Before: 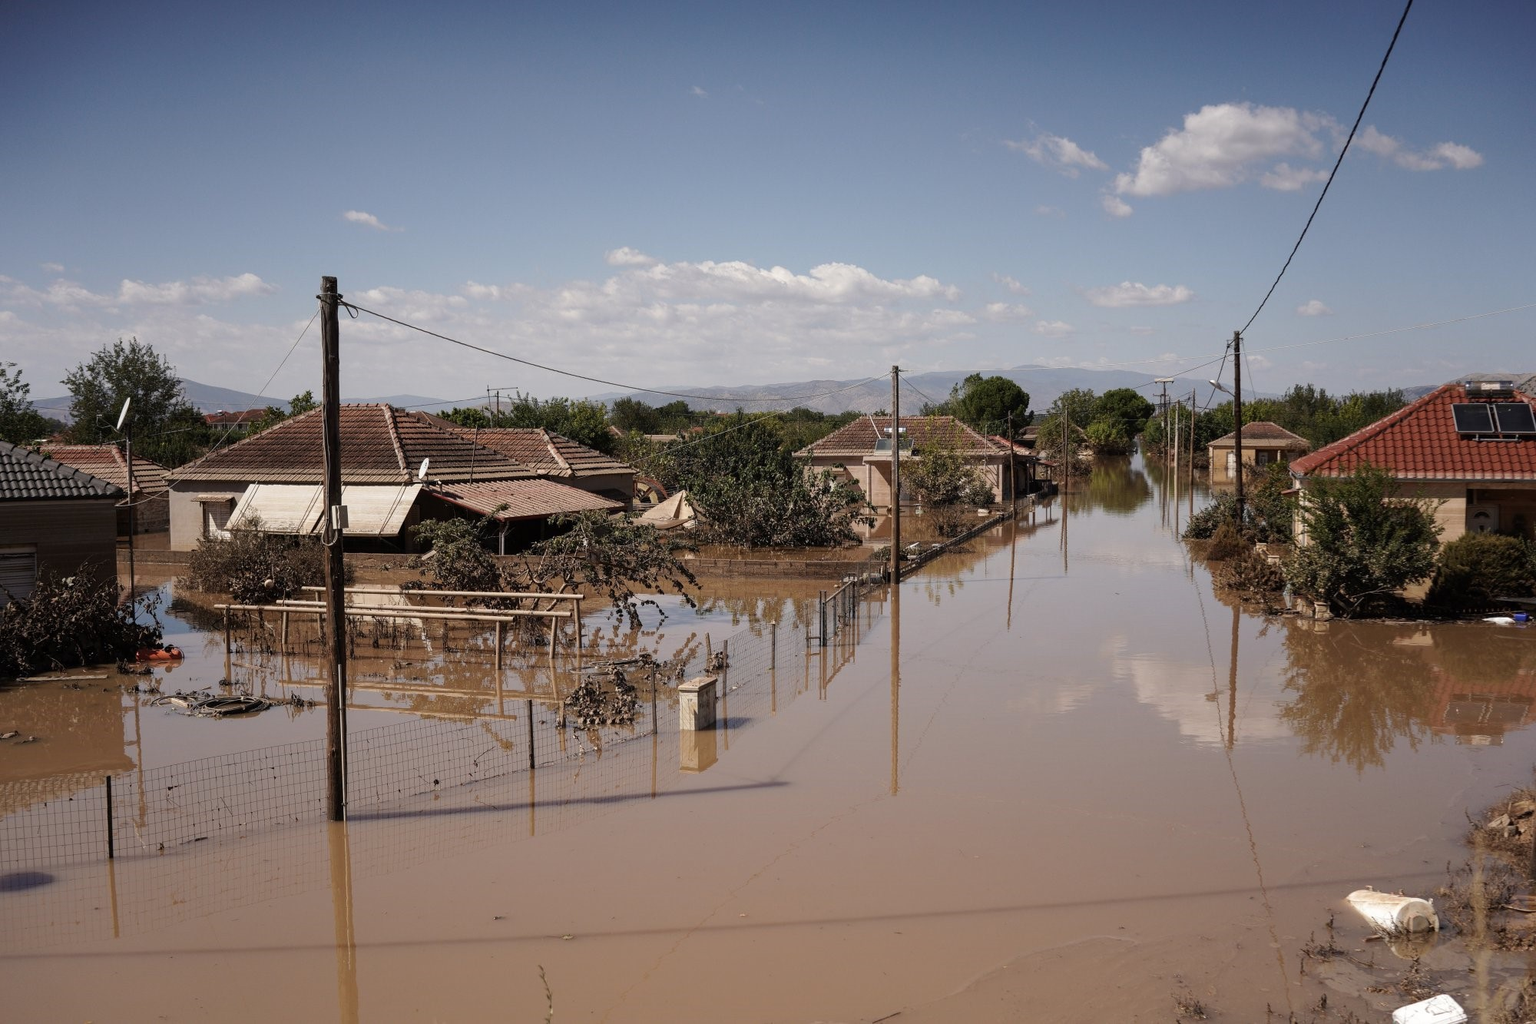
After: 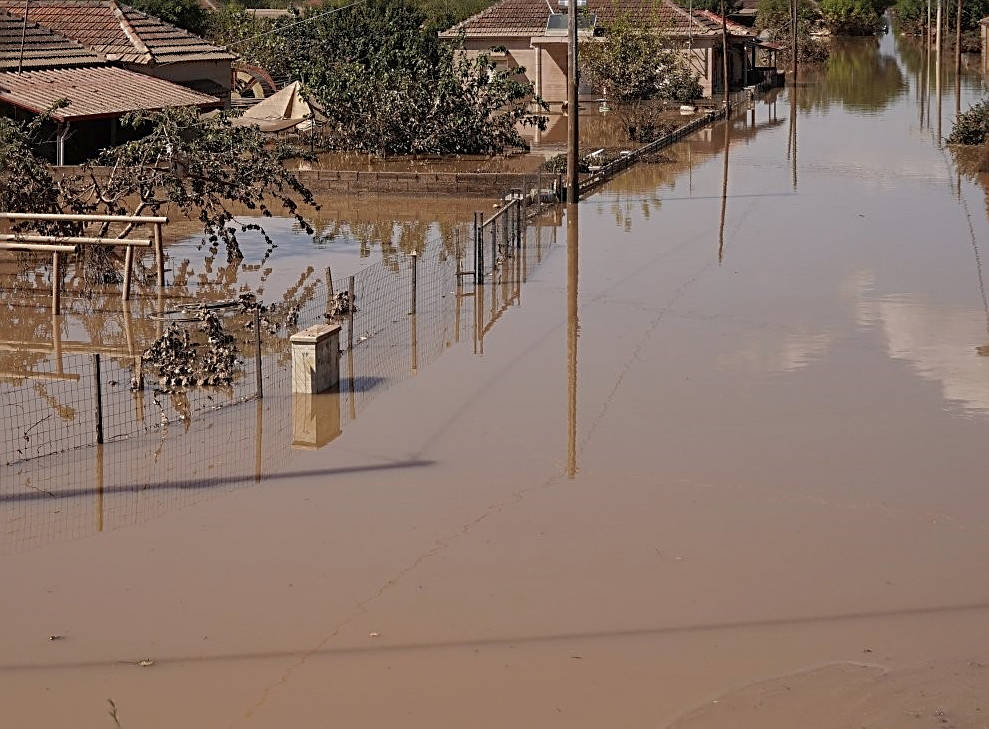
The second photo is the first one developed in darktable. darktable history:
crop: left 29.672%, top 41.786%, right 20.851%, bottom 3.487%
sharpen: radius 2.531, amount 0.628
exposure: exposure -0.04 EV, compensate highlight preservation false
shadows and highlights: on, module defaults
